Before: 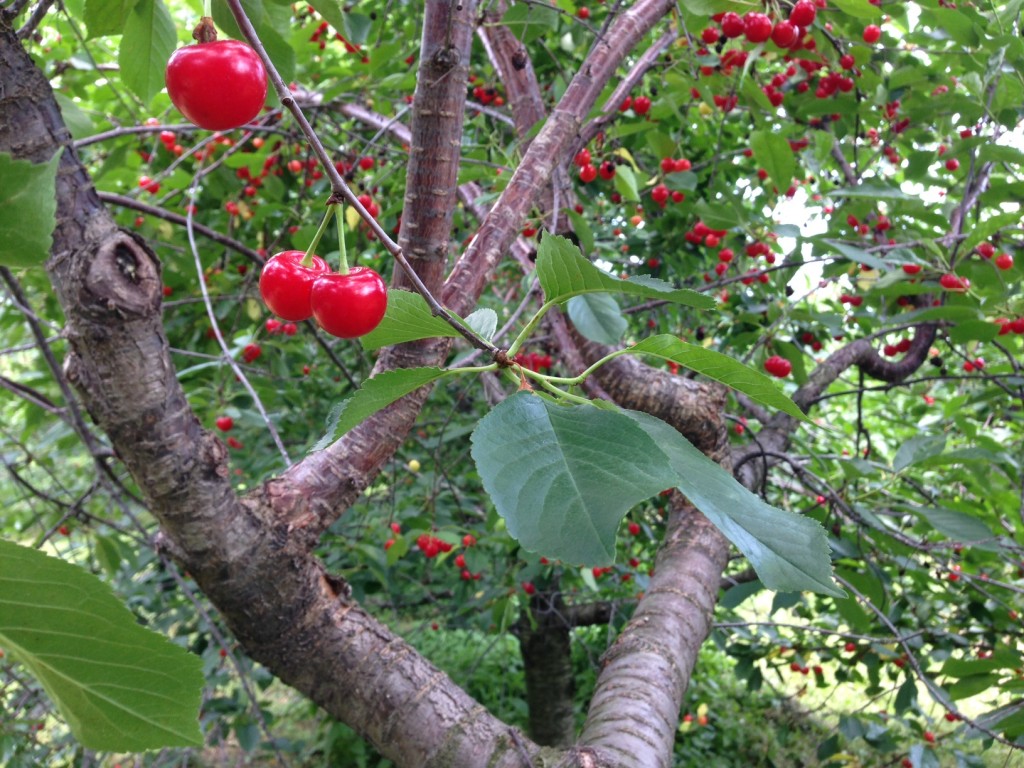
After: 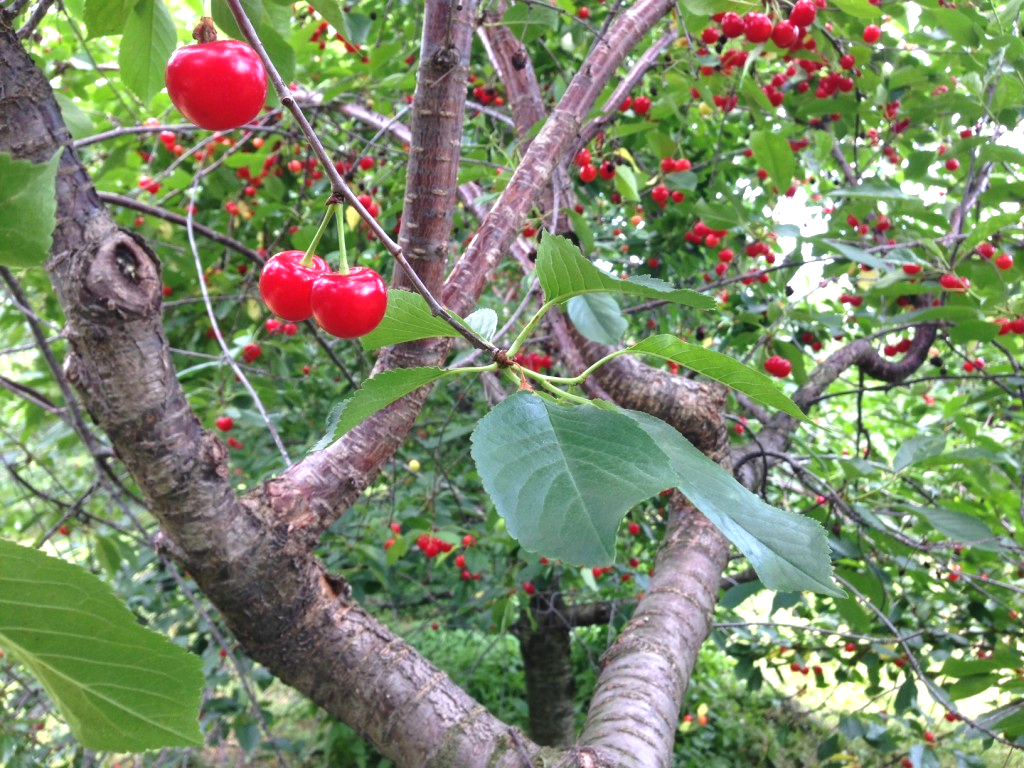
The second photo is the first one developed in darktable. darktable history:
exposure: black level correction -0.002, exposure 0.528 EV, compensate exposure bias true, compensate highlight preservation false
